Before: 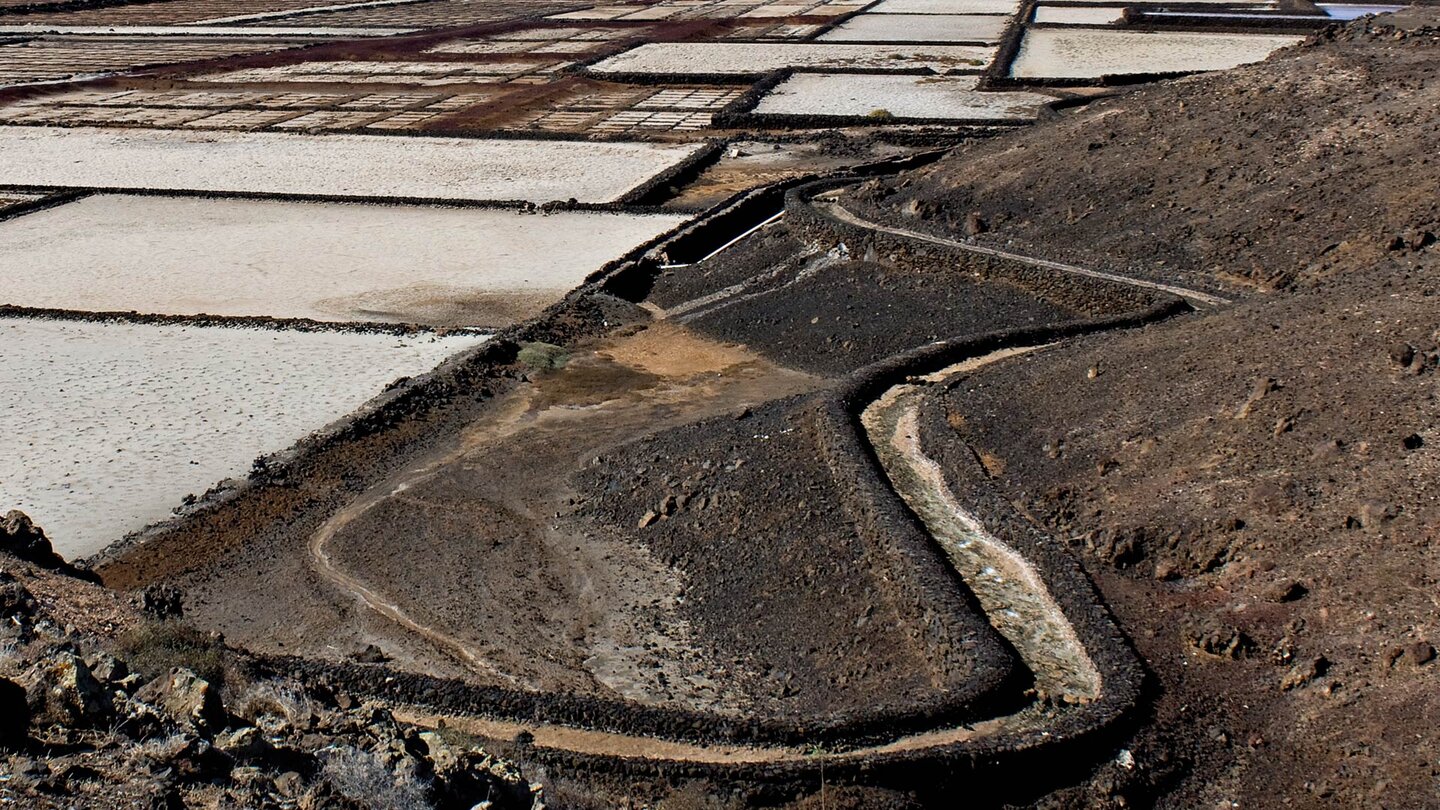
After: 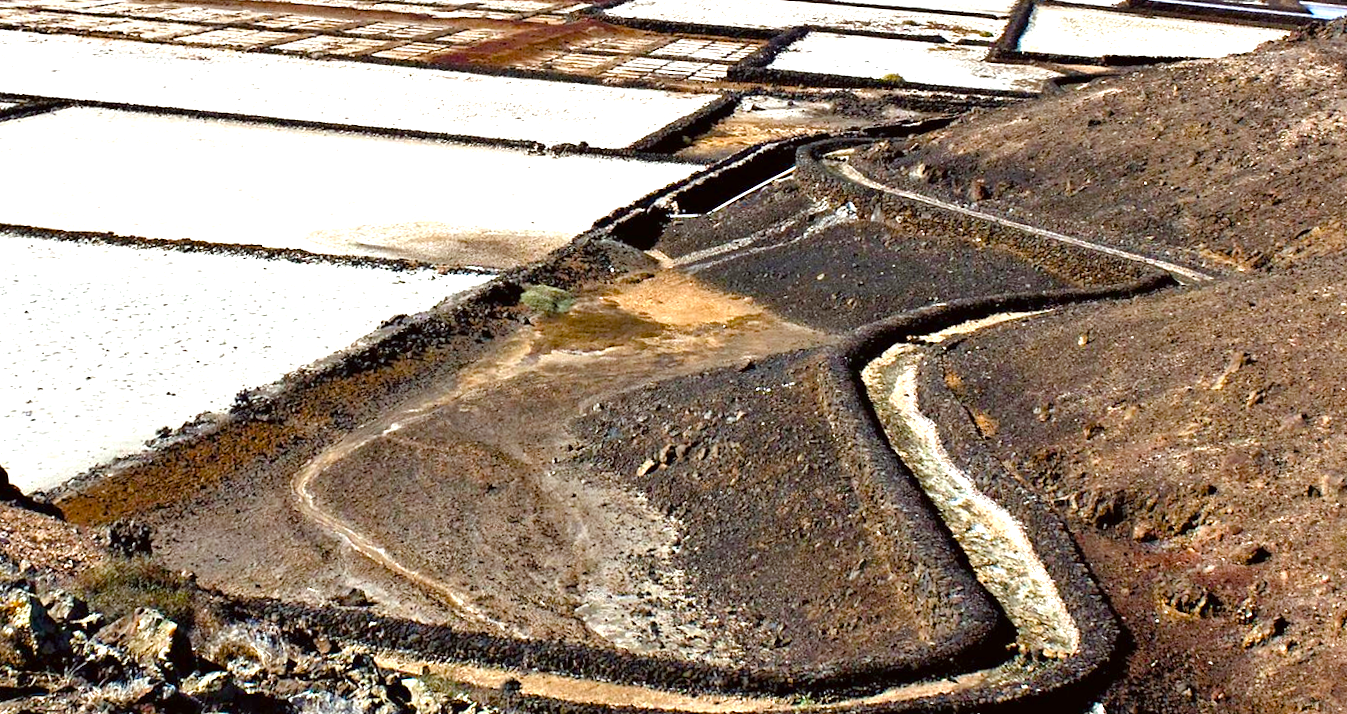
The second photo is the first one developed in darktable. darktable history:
rotate and perspective: rotation 0.679°, lens shift (horizontal) 0.136, crop left 0.009, crop right 0.991, crop top 0.078, crop bottom 0.95
exposure: black level correction 0, exposure 0.7 EV, compensate exposure bias true, compensate highlight preservation false
crop and rotate: angle -1.69°
color correction: highlights a* -2.73, highlights b* -2.09, shadows a* 2.41, shadows b* 2.73
tone equalizer: on, module defaults
color balance rgb: linear chroma grading › shadows -2.2%, linear chroma grading › highlights -15%, linear chroma grading › global chroma -10%, linear chroma grading › mid-tones -10%, perceptual saturation grading › global saturation 45%, perceptual saturation grading › highlights -50%, perceptual saturation grading › shadows 30%, perceptual brilliance grading › global brilliance 18%, global vibrance 45%
